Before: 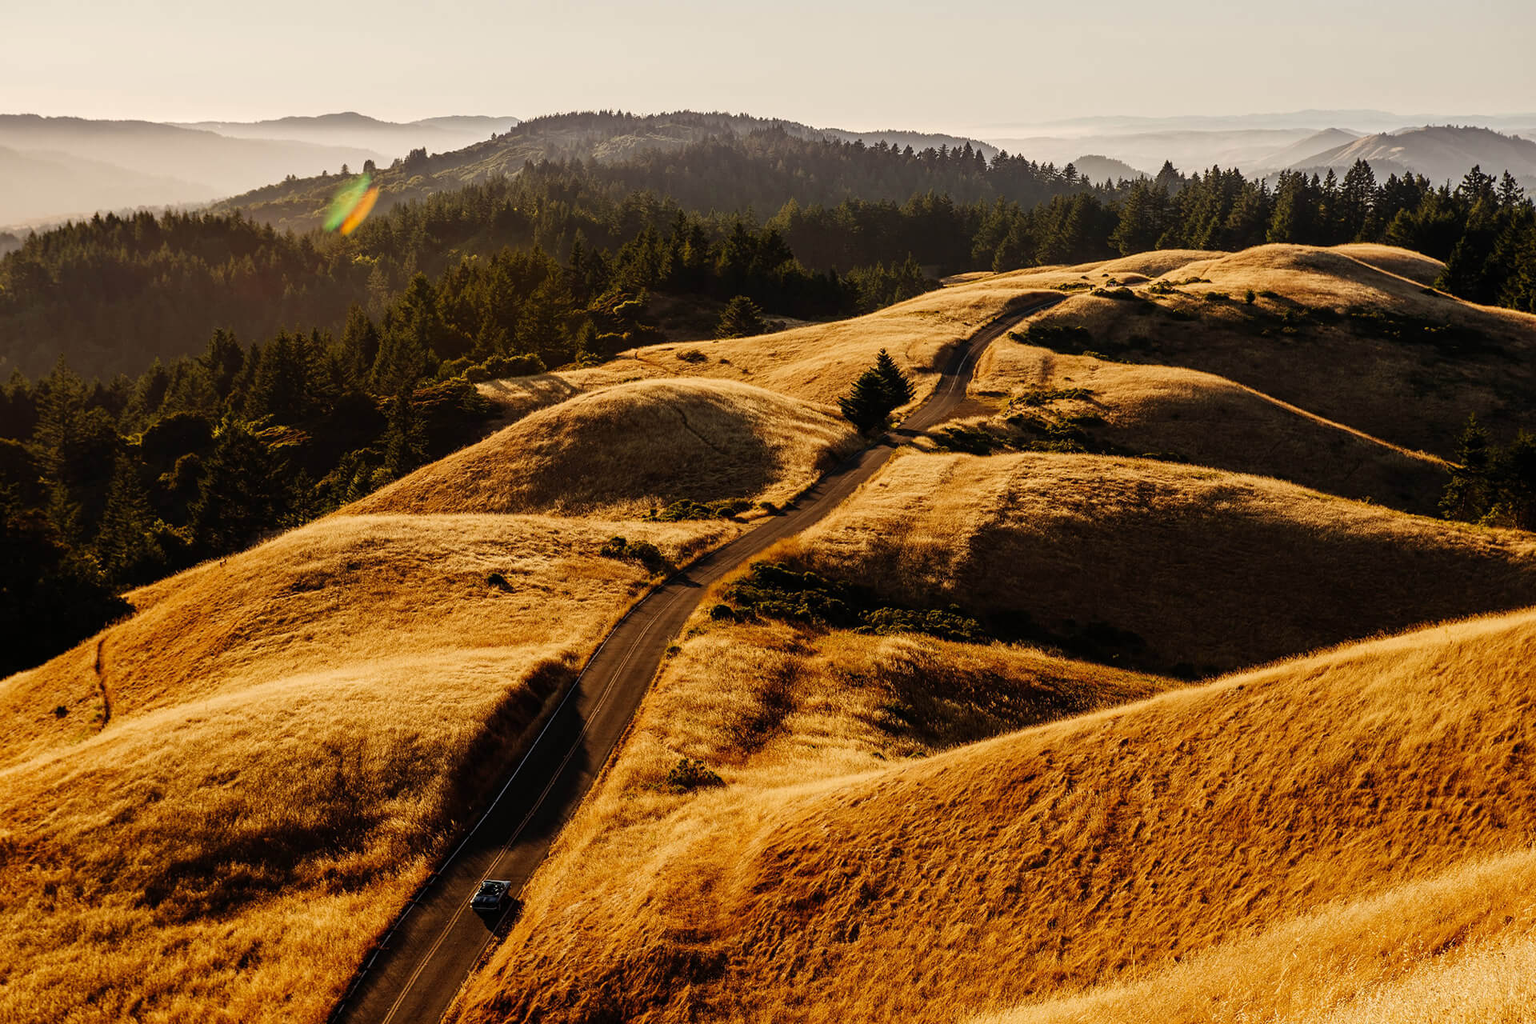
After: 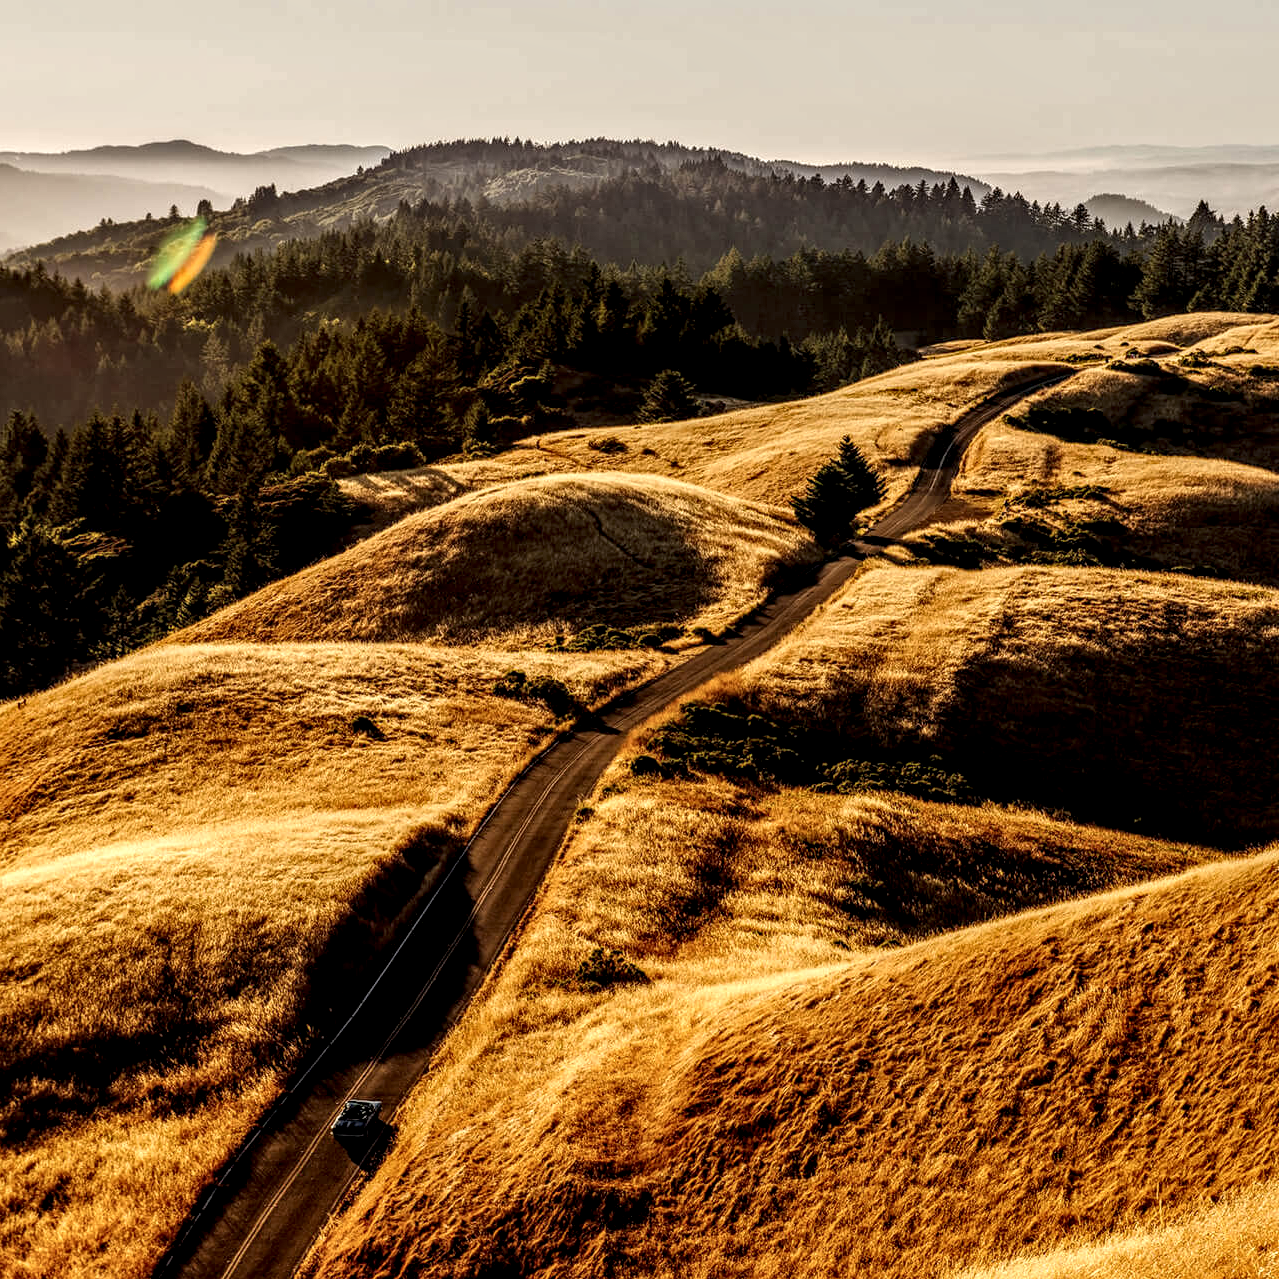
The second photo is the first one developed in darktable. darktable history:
local contrast: highlights 19%, detail 186%
crop and rotate: left 13.409%, right 19.924%
